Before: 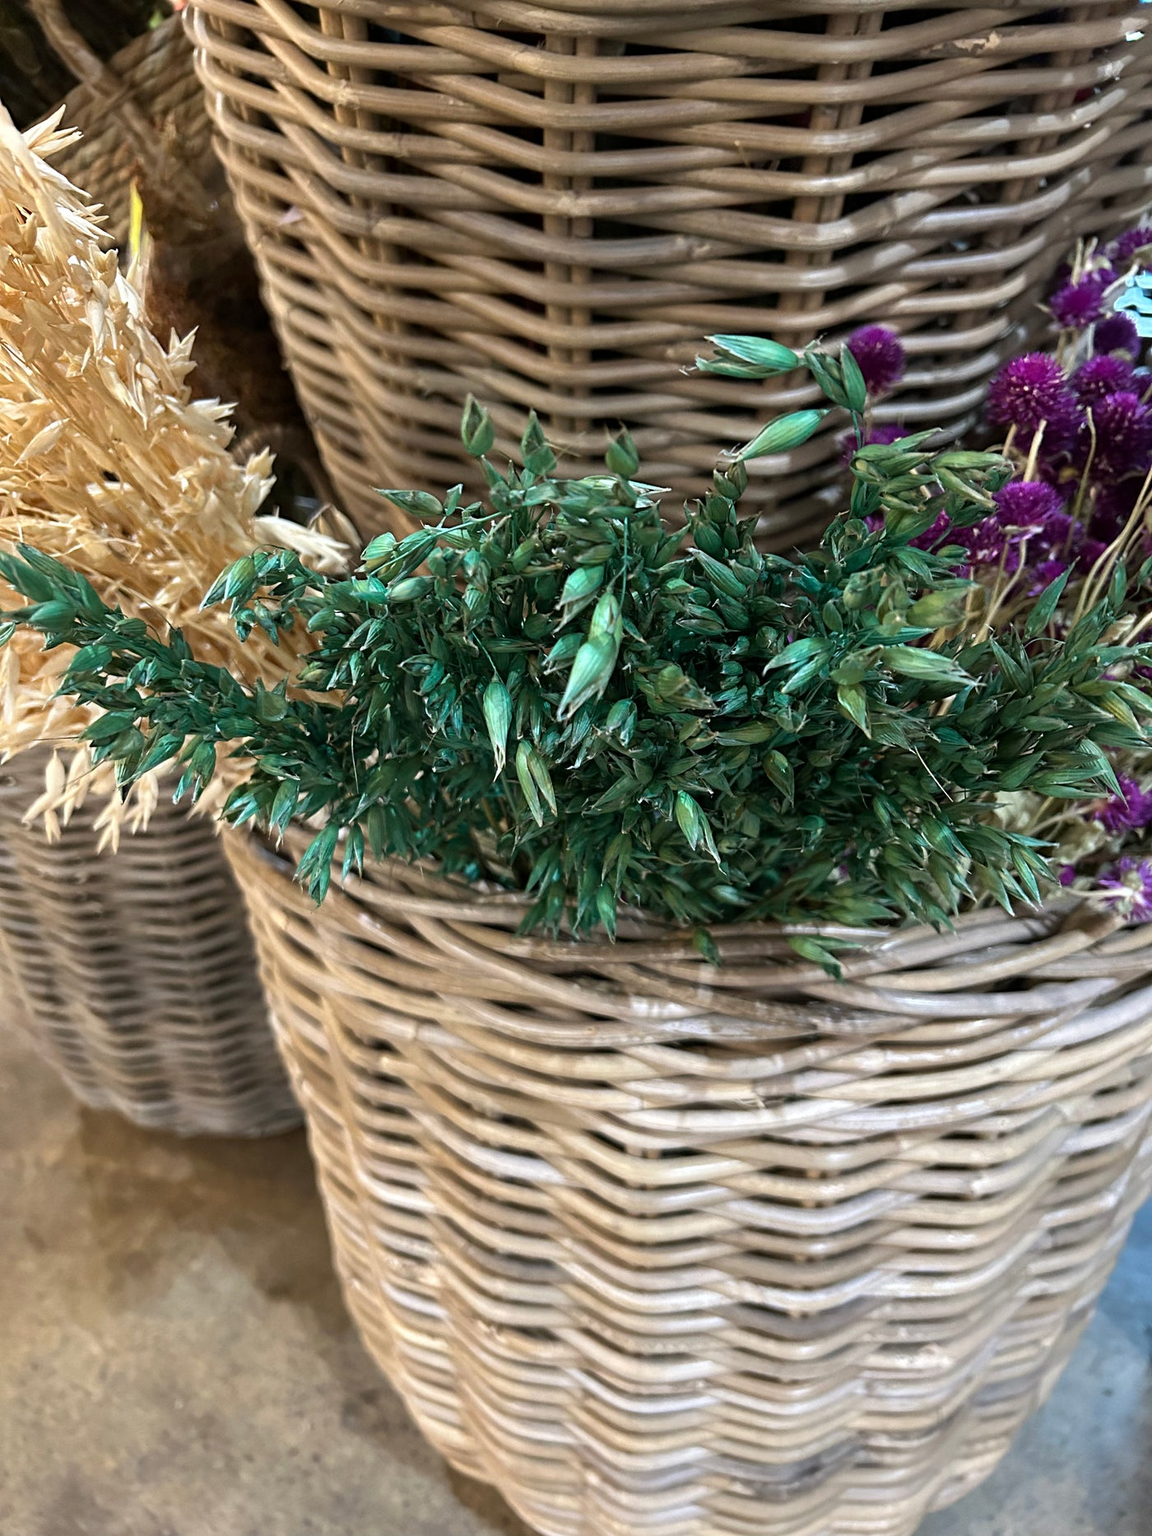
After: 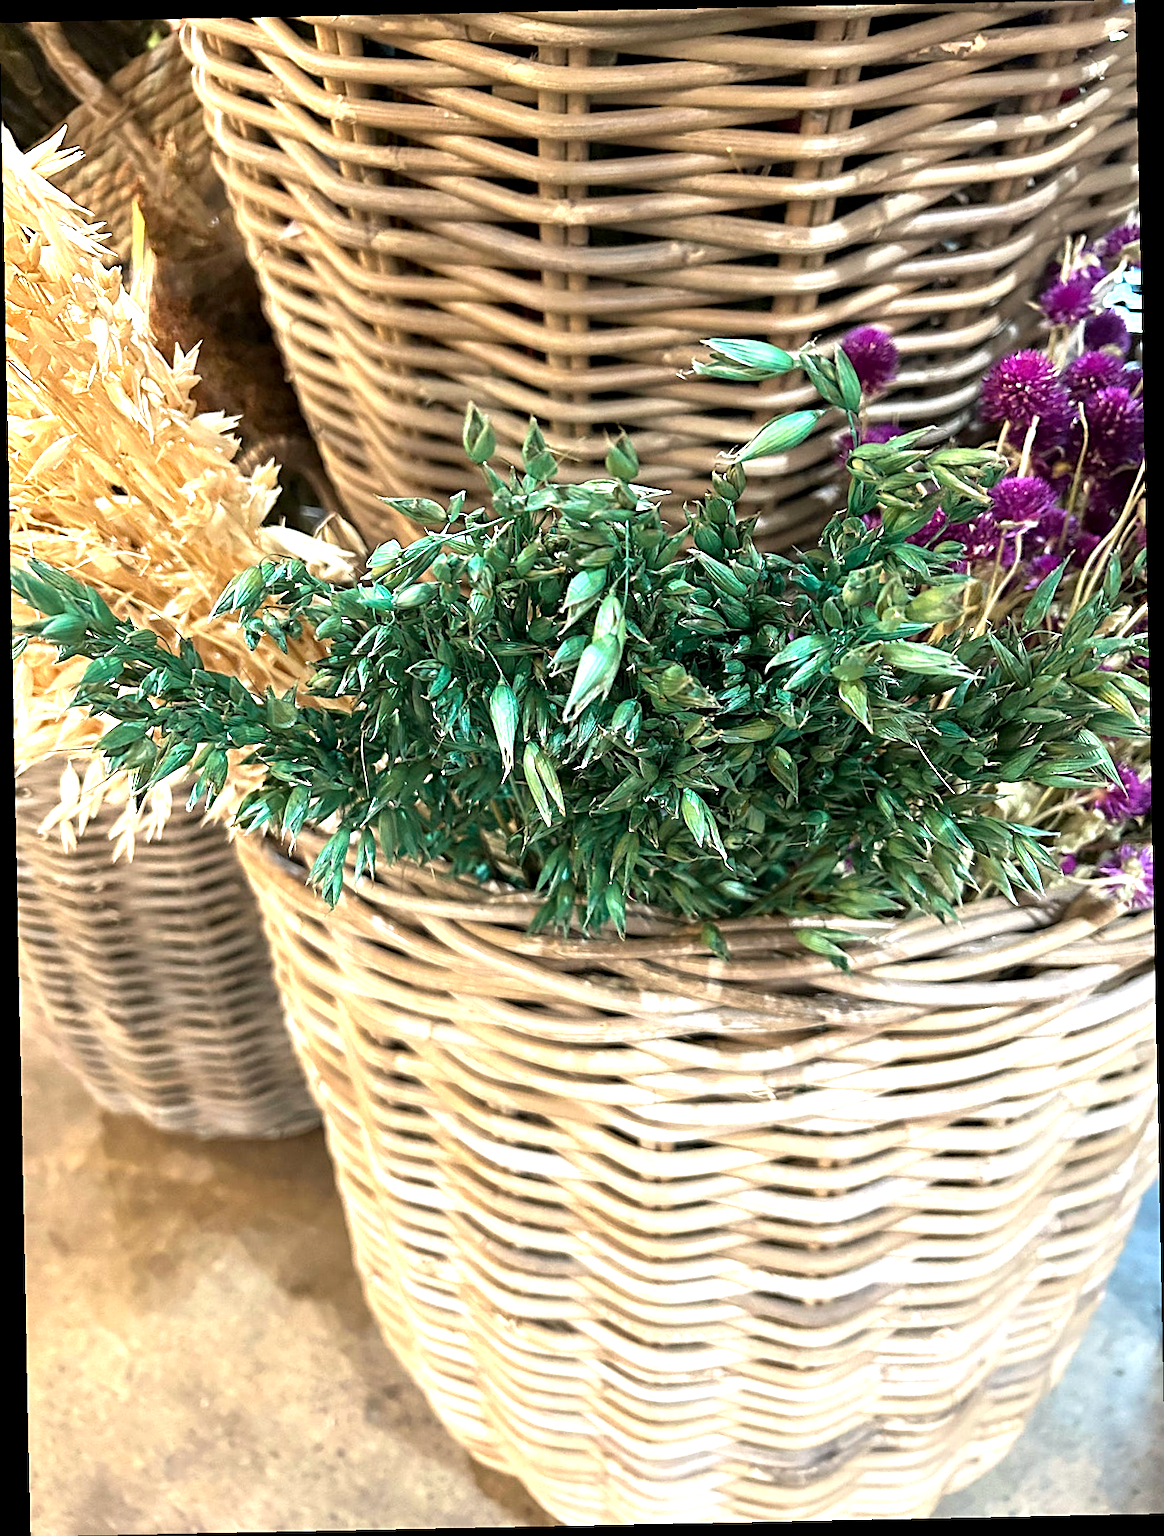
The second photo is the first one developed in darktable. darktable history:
white balance: red 1.045, blue 0.932
sharpen: on, module defaults
exposure: black level correction 0.001, exposure 1.129 EV, compensate exposure bias true, compensate highlight preservation false
rotate and perspective: rotation -1.17°, automatic cropping off
